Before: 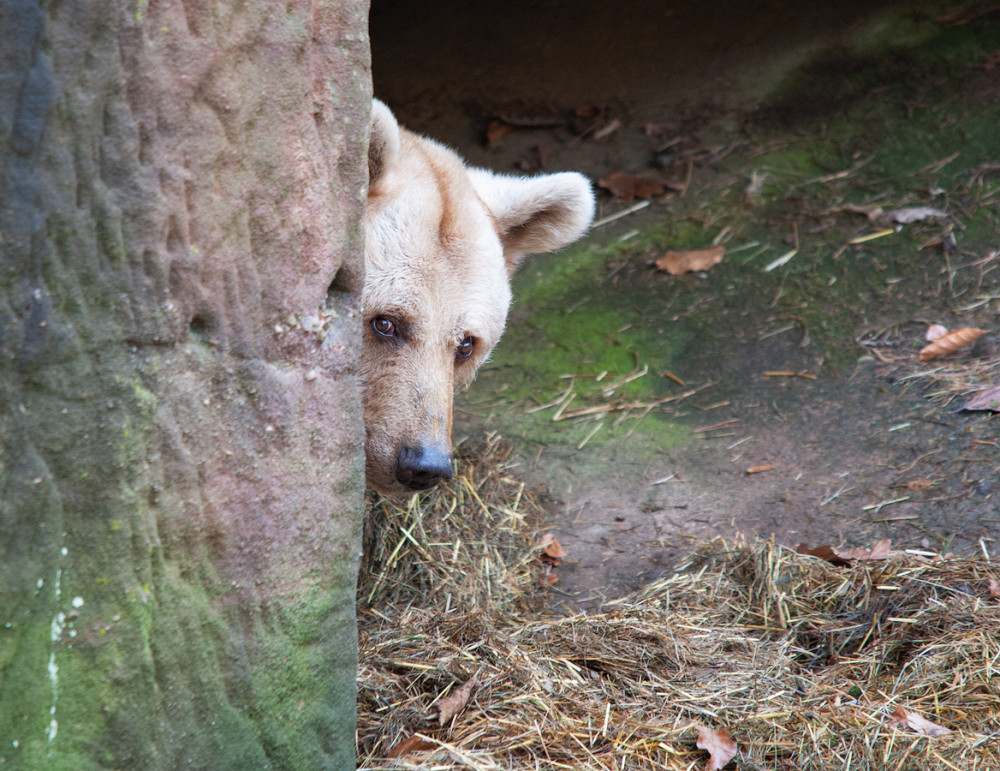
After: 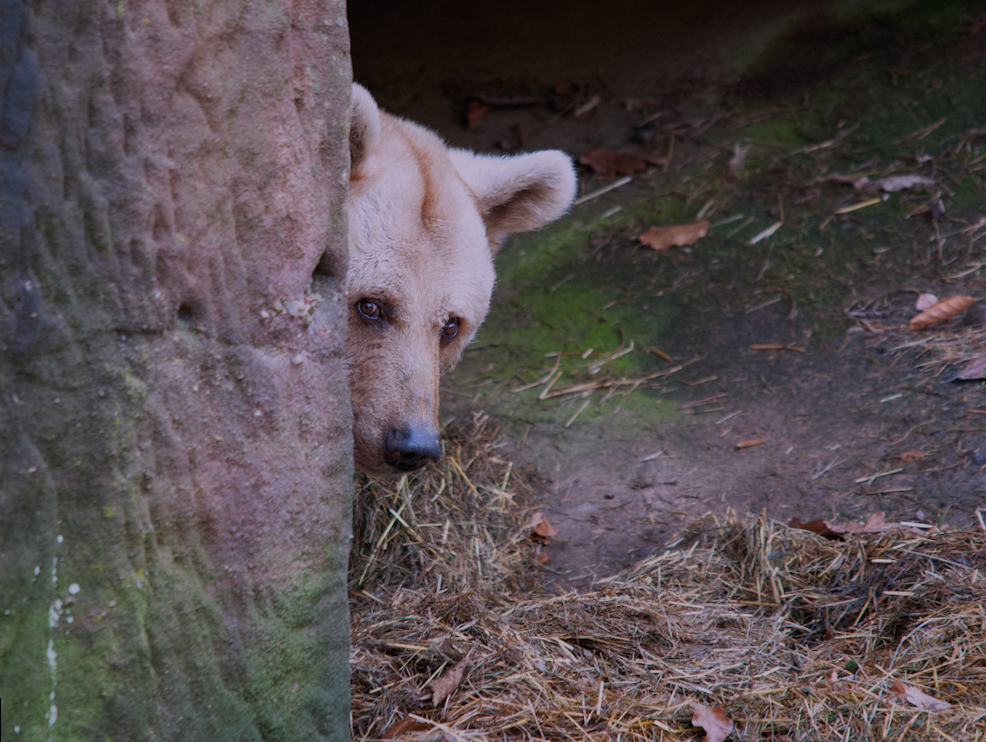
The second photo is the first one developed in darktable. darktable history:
exposure: exposure -1 EV, compensate highlight preservation false
rotate and perspective: rotation -1.32°, lens shift (horizontal) -0.031, crop left 0.015, crop right 0.985, crop top 0.047, crop bottom 0.982
shadows and highlights: shadows -20, white point adjustment -2, highlights -35
white balance: red 1.066, blue 1.119
